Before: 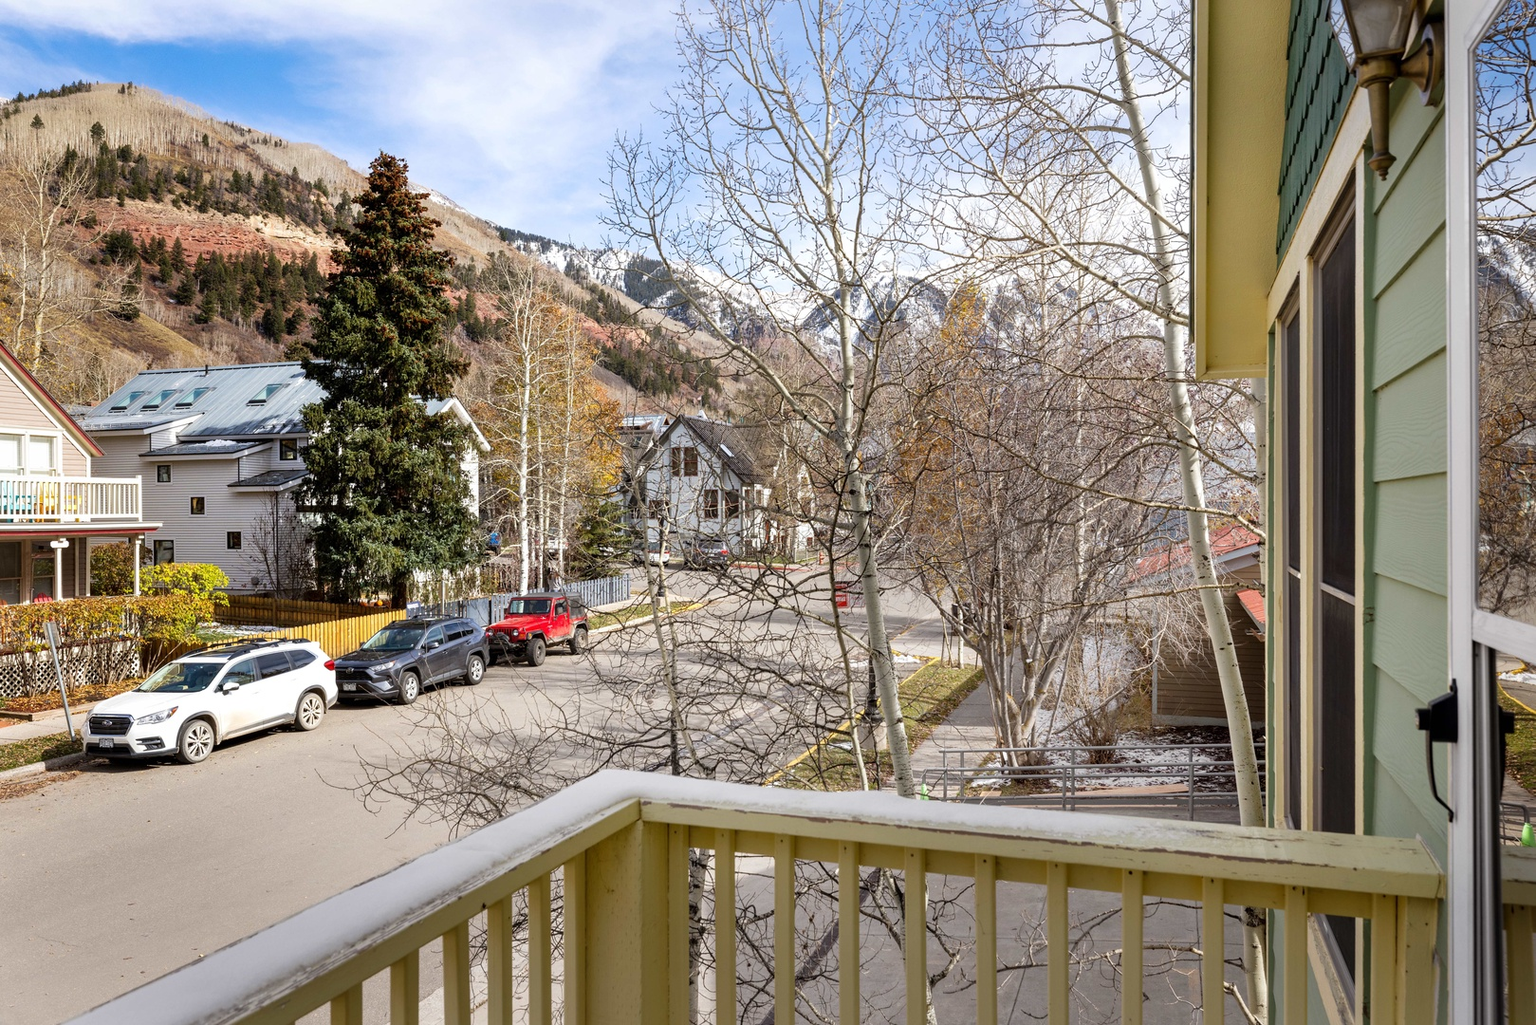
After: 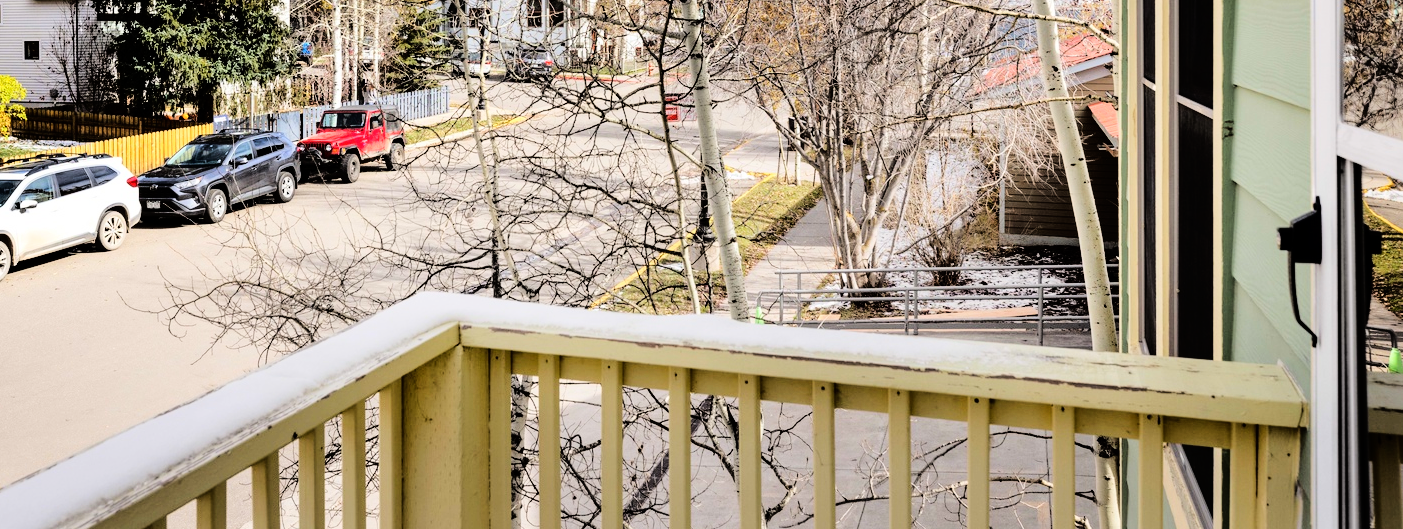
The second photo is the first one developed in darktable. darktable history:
base curve: curves: ch0 [(0, 0) (0.036, 0.01) (0.123, 0.254) (0.258, 0.504) (0.507, 0.748) (1, 1)]
crop and rotate: left 13.292%, top 48.073%, bottom 2.878%
